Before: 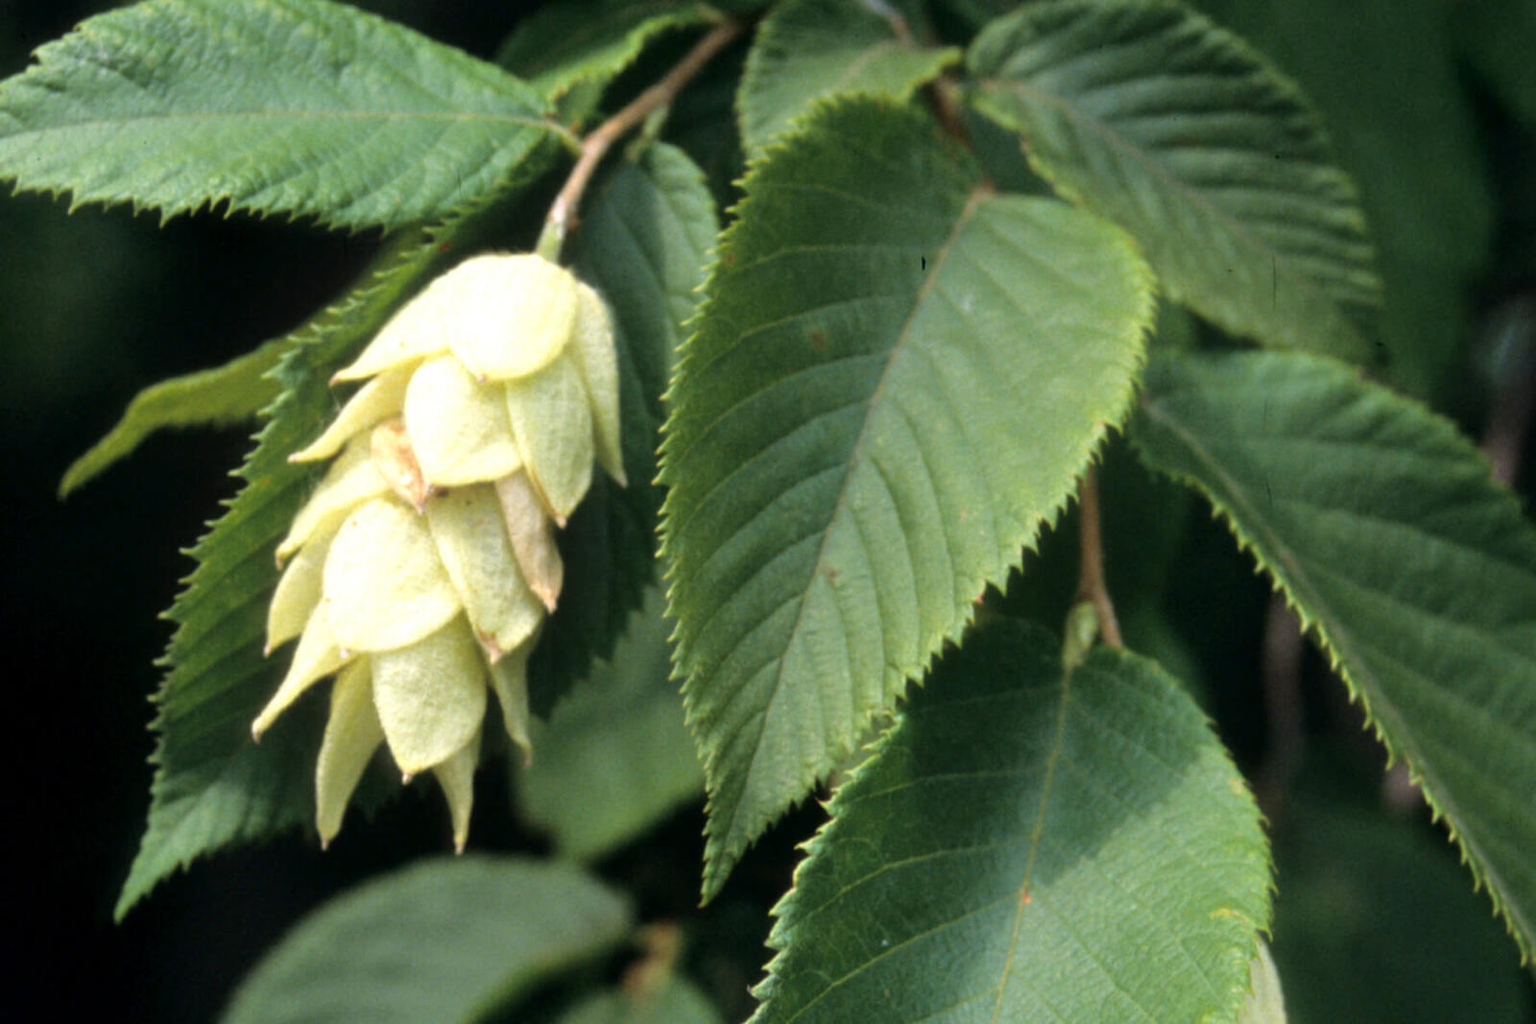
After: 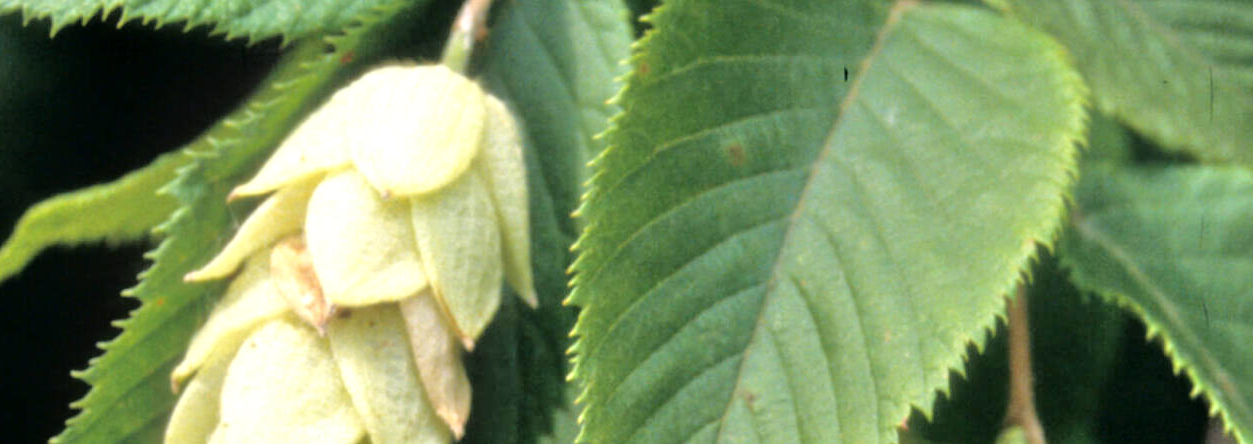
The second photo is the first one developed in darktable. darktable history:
tone equalizer: -7 EV 0.159 EV, -6 EV 0.625 EV, -5 EV 1.18 EV, -4 EV 1.35 EV, -3 EV 1.14 EV, -2 EV 0.6 EV, -1 EV 0.148 EV, mask exposure compensation -0.512 EV
crop: left 7.251%, top 18.807%, right 14.412%, bottom 39.516%
